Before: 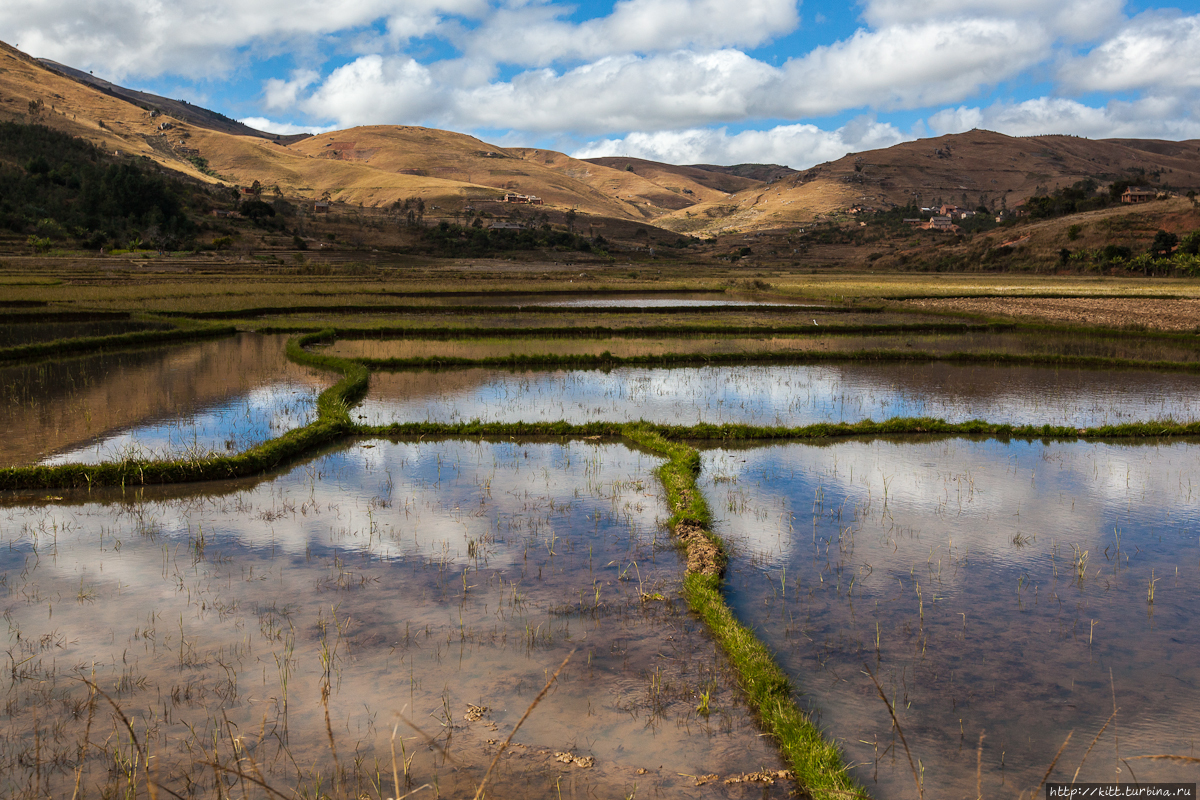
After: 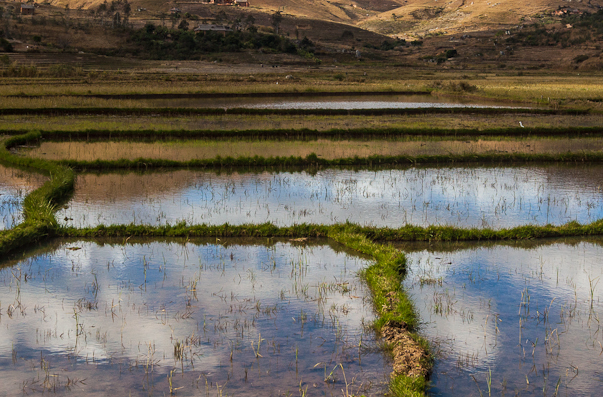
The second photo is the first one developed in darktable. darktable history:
local contrast: detail 109%
crop: left 24.543%, top 24.858%, right 25.135%, bottom 25.467%
